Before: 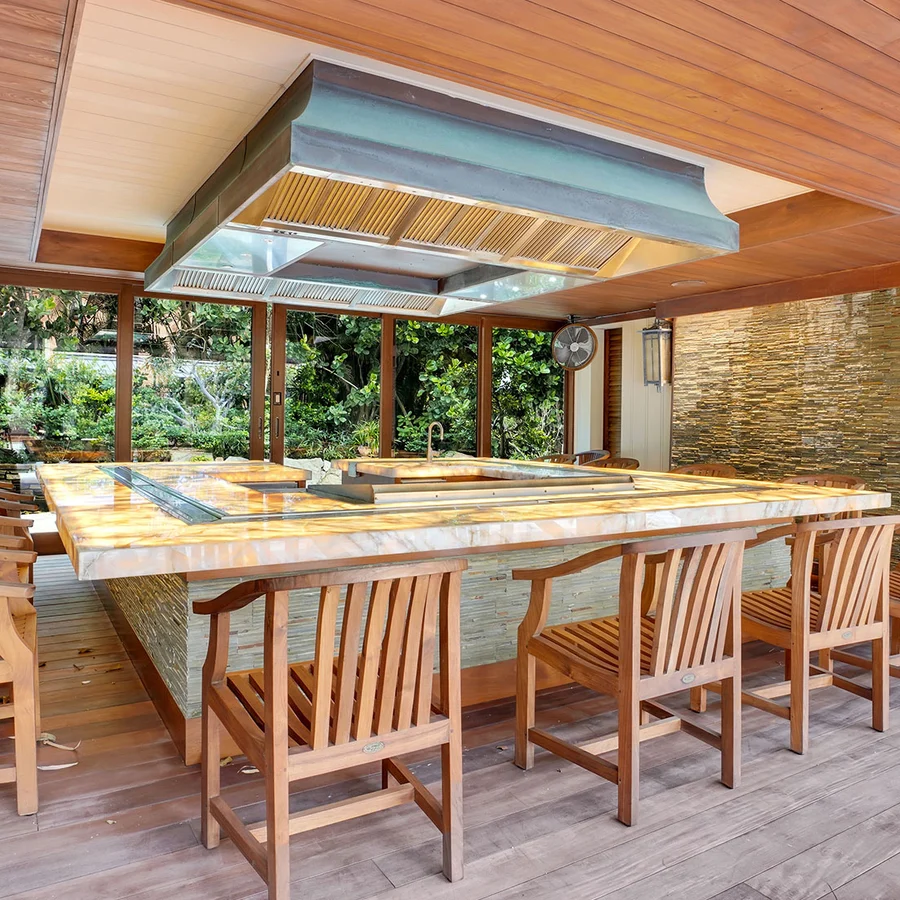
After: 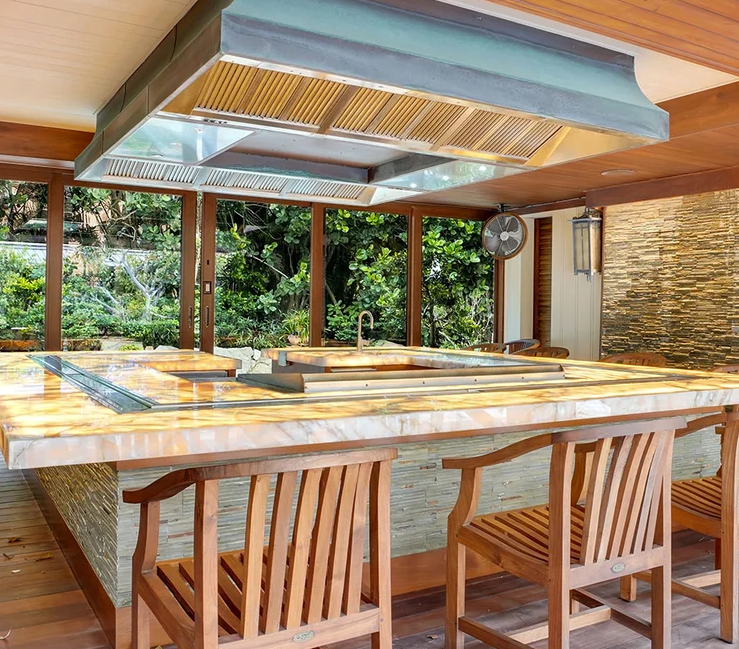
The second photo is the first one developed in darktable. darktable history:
crop: left 7.815%, top 12.347%, right 10.062%, bottom 15.45%
shadows and highlights: low approximation 0.01, soften with gaussian
